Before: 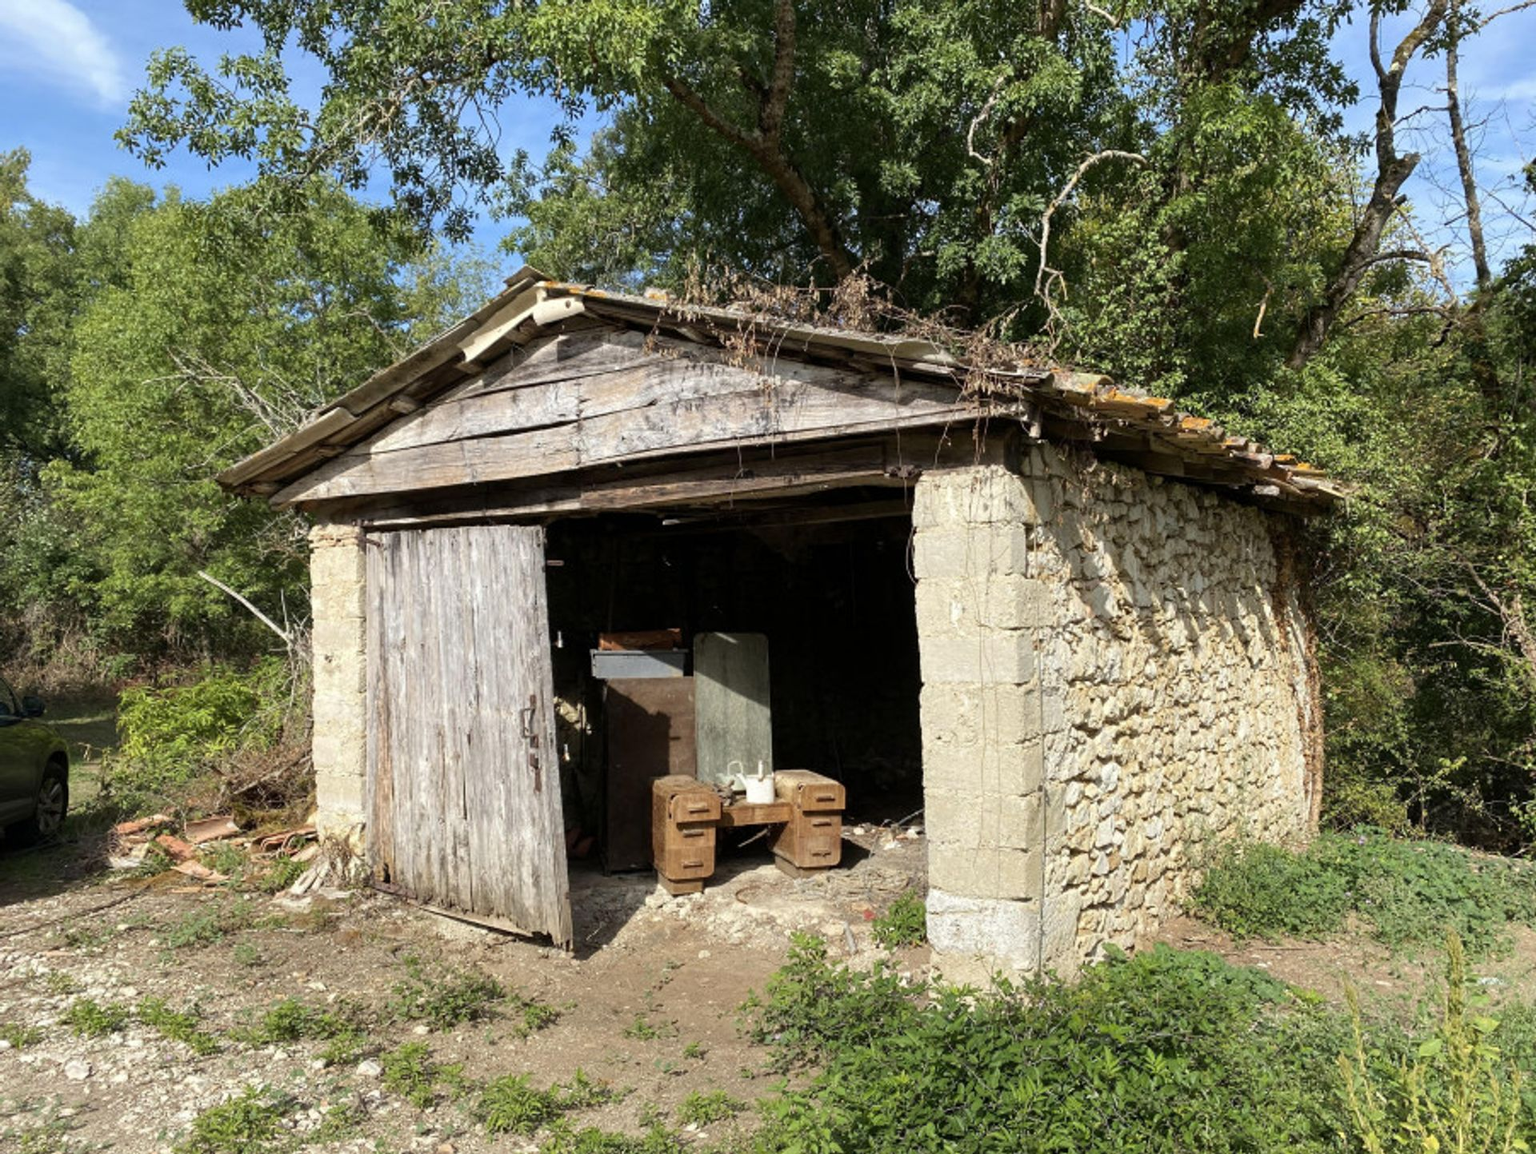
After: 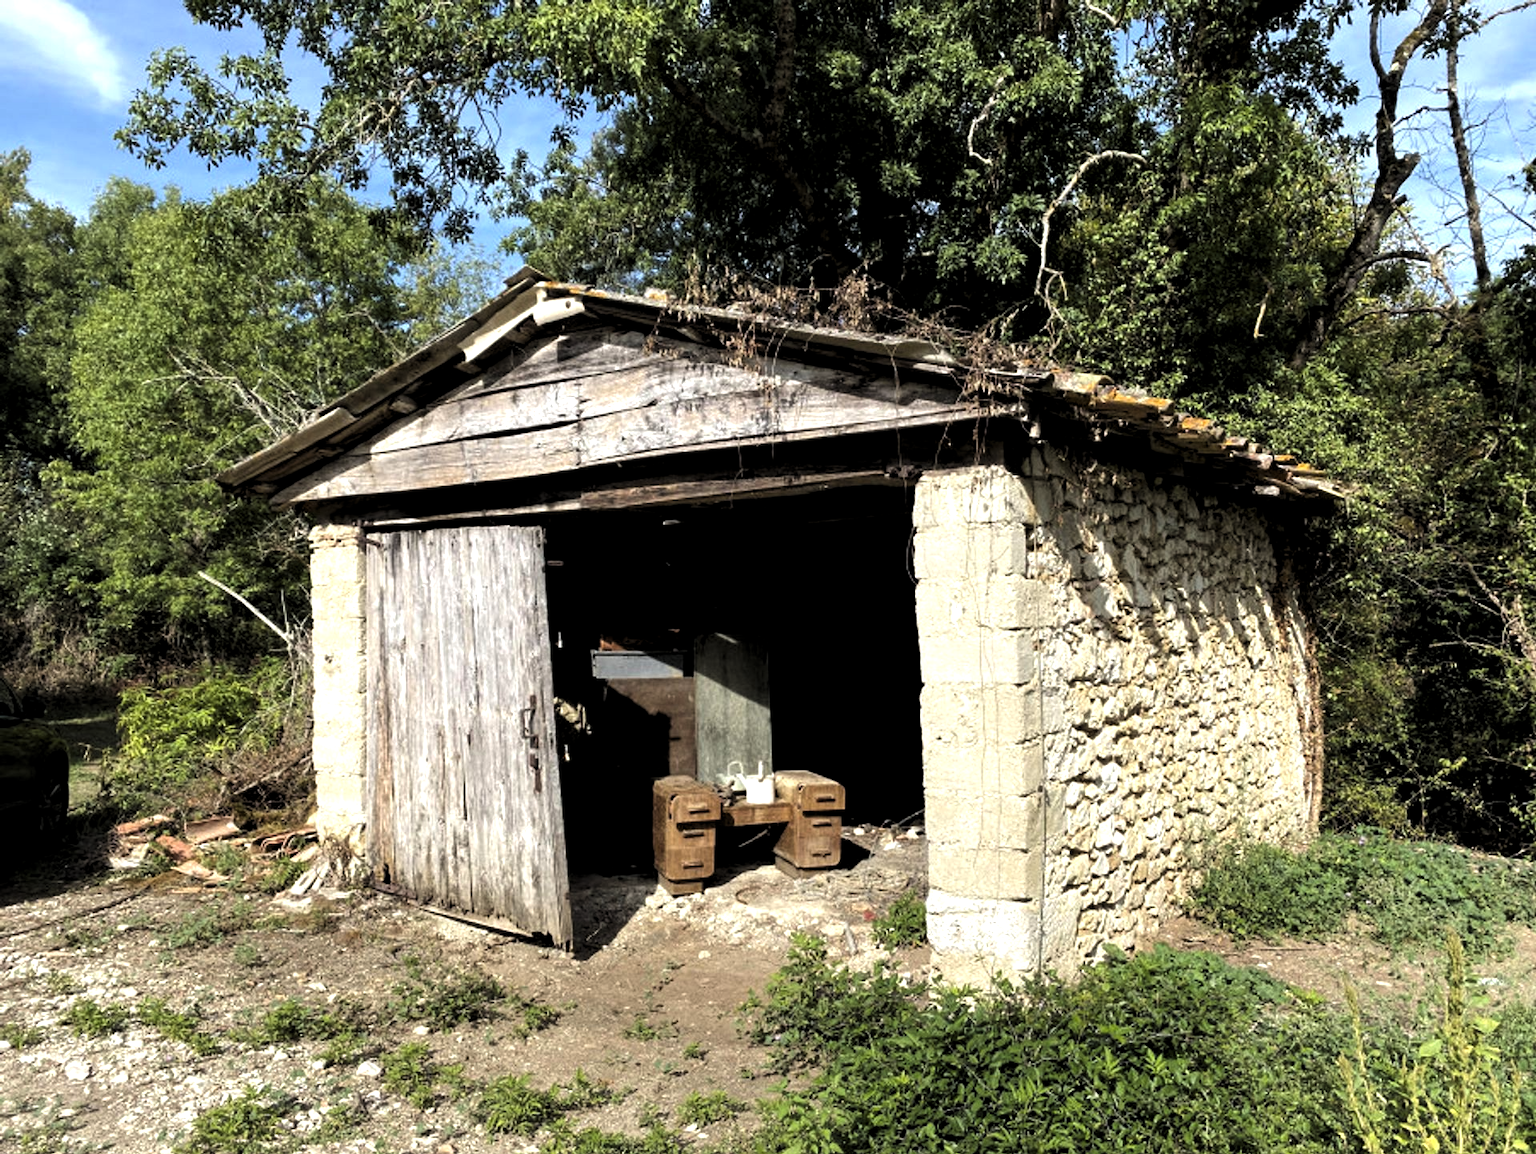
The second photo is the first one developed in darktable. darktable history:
tone equalizer: edges refinement/feathering 500, mask exposure compensation -1.57 EV, preserve details no
levels: levels [0.129, 0.519, 0.867]
